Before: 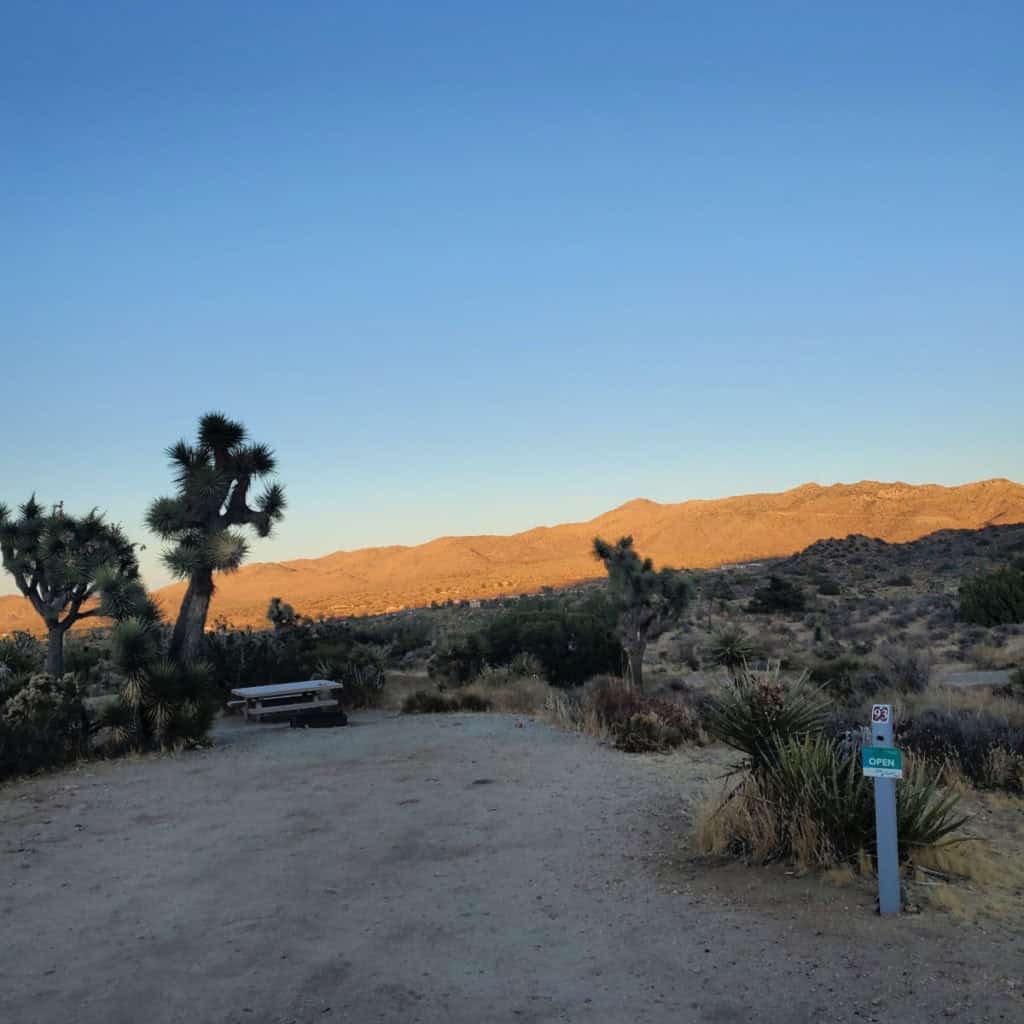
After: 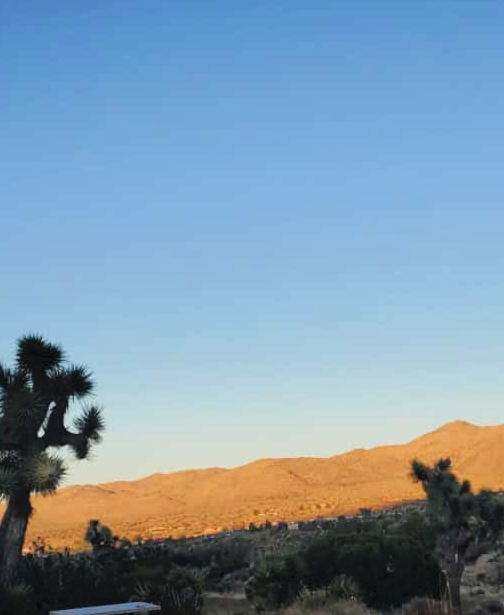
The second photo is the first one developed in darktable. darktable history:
crop: left 17.835%, top 7.675%, right 32.881%, bottom 32.213%
tone curve: curves: ch0 [(0, 0) (0.003, 0.005) (0.011, 0.021) (0.025, 0.042) (0.044, 0.065) (0.069, 0.074) (0.1, 0.092) (0.136, 0.123) (0.177, 0.159) (0.224, 0.2) (0.277, 0.252) (0.335, 0.32) (0.399, 0.392) (0.468, 0.468) (0.543, 0.549) (0.623, 0.638) (0.709, 0.721) (0.801, 0.812) (0.898, 0.896) (1, 1)], preserve colors none
